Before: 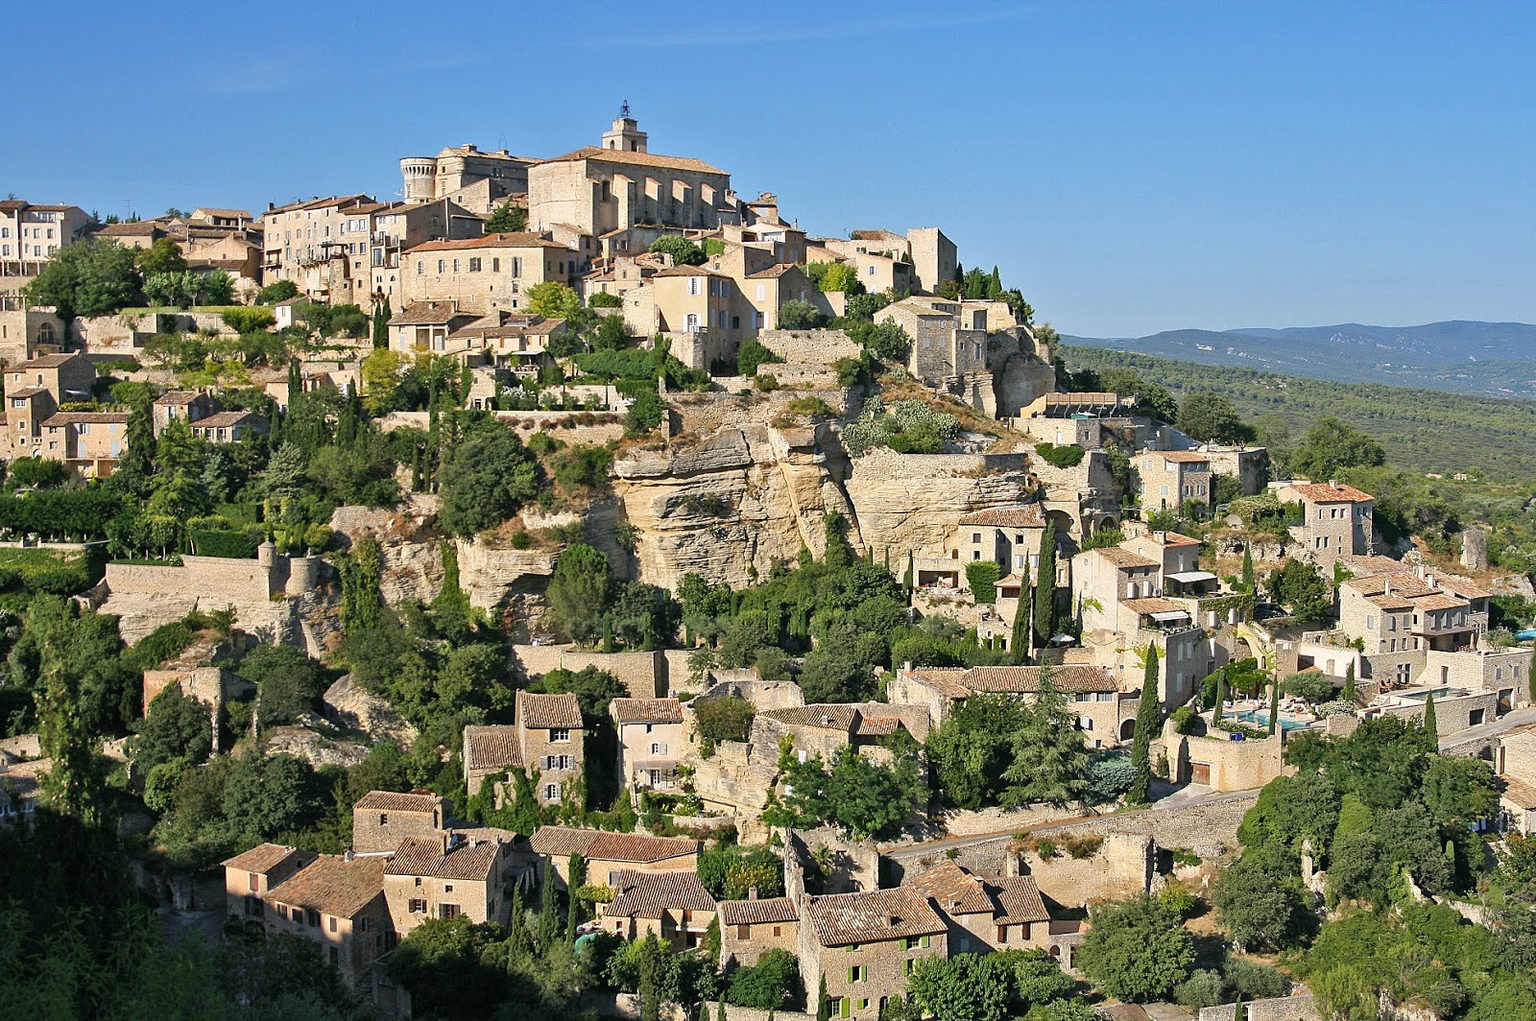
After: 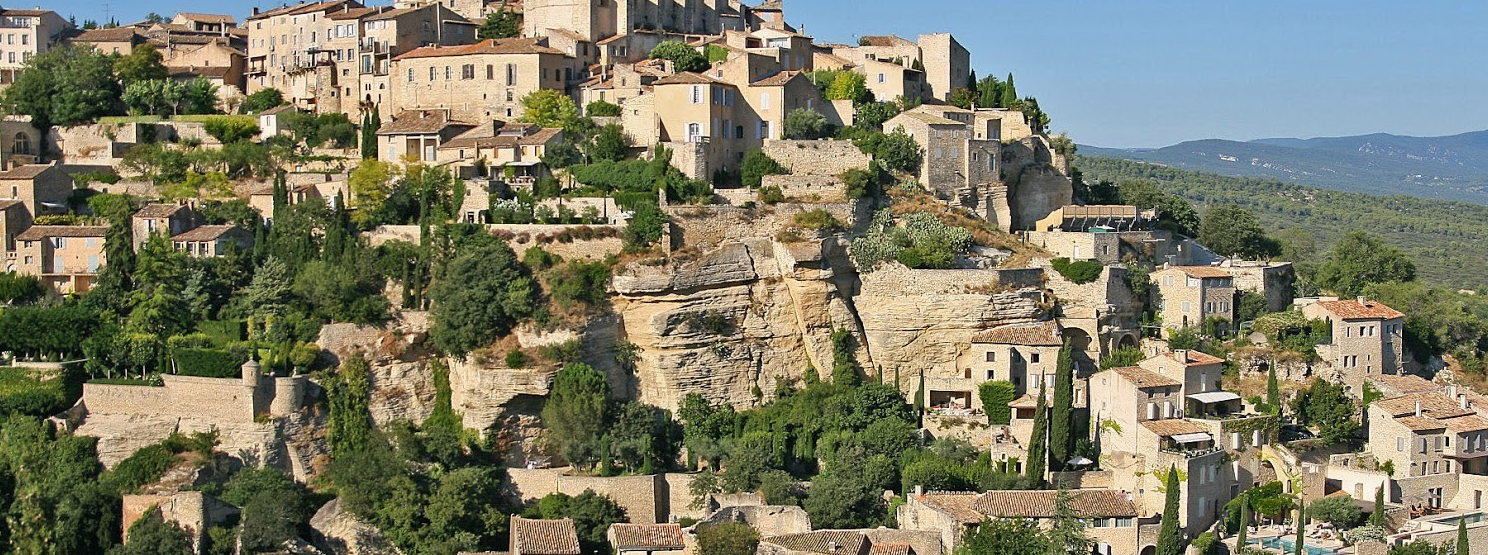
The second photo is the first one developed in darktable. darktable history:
crop: left 1.744%, top 19.225%, right 5.069%, bottom 28.357%
white balance: red 1.009, blue 0.985
exposure: exposure -0.064 EV, compensate highlight preservation false
